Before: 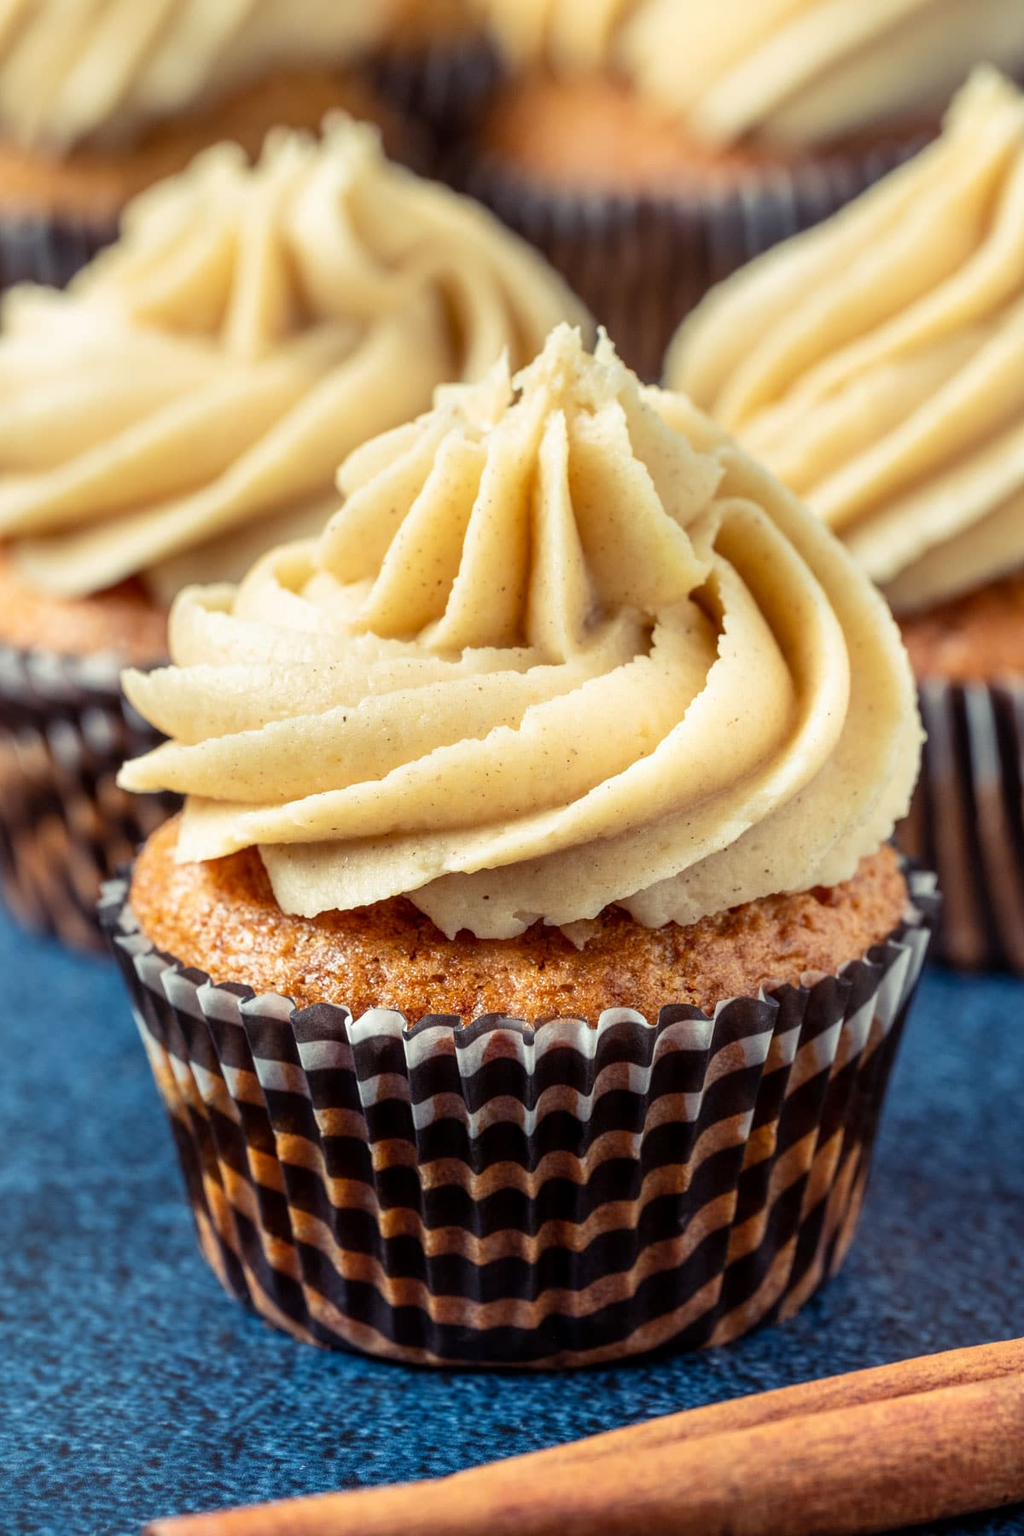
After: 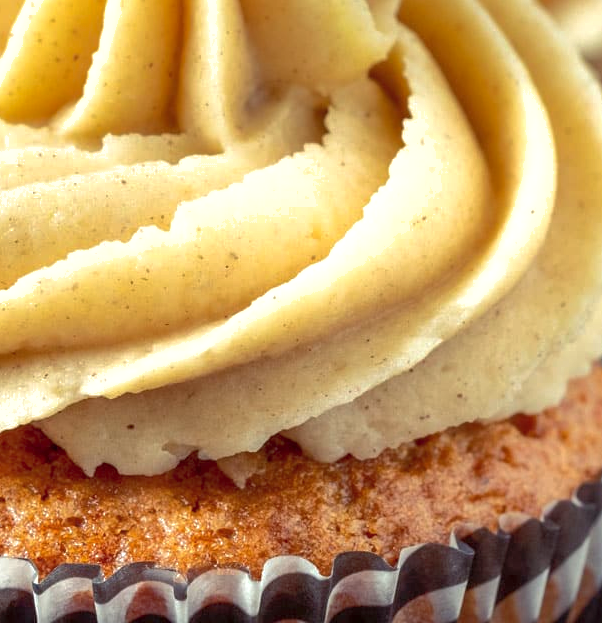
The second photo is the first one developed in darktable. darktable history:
shadows and highlights: on, module defaults
crop: left 36.607%, top 34.735%, right 13.146%, bottom 30.611%
exposure: exposure 0.3 EV, compensate highlight preservation false
